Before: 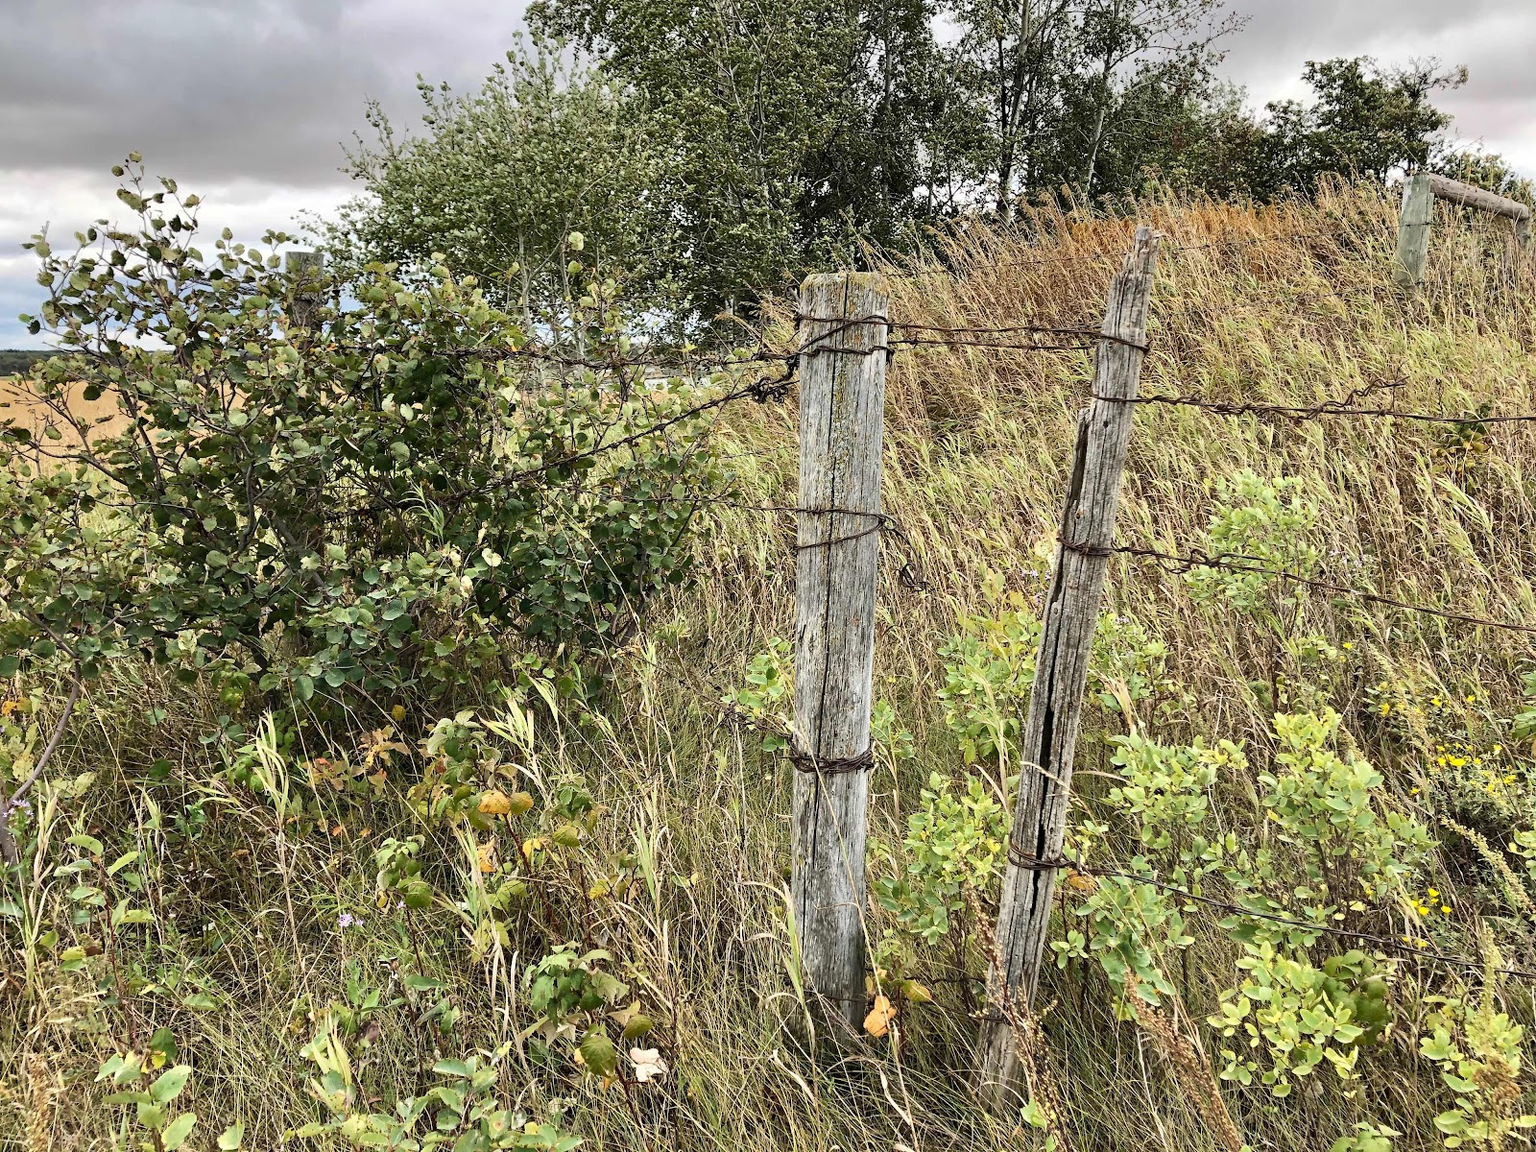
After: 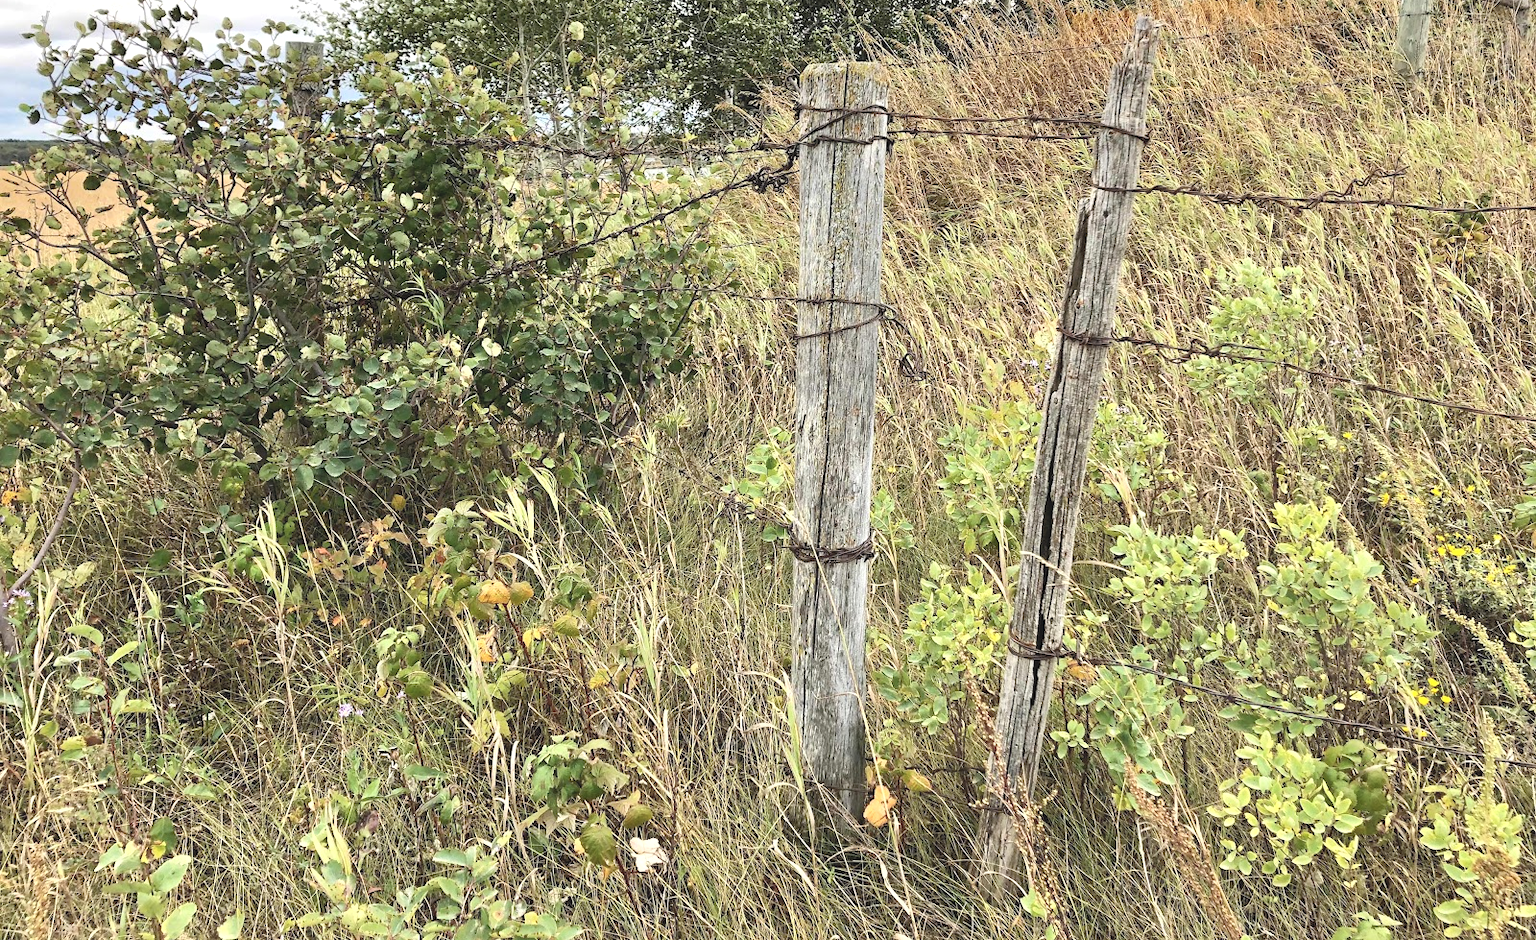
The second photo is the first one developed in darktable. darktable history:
exposure: black level correction 0, exposure 0.499 EV, compensate exposure bias true, compensate highlight preservation false
crop and rotate: top 18.277%
contrast brightness saturation: contrast -0.136, brightness 0.055, saturation -0.125
